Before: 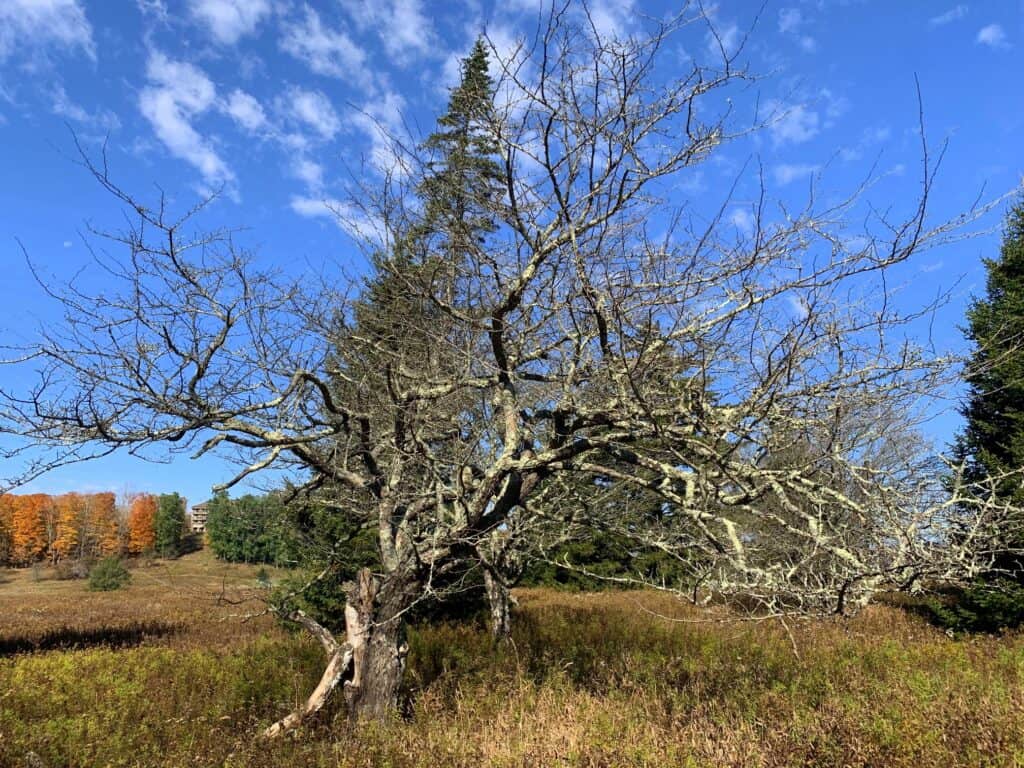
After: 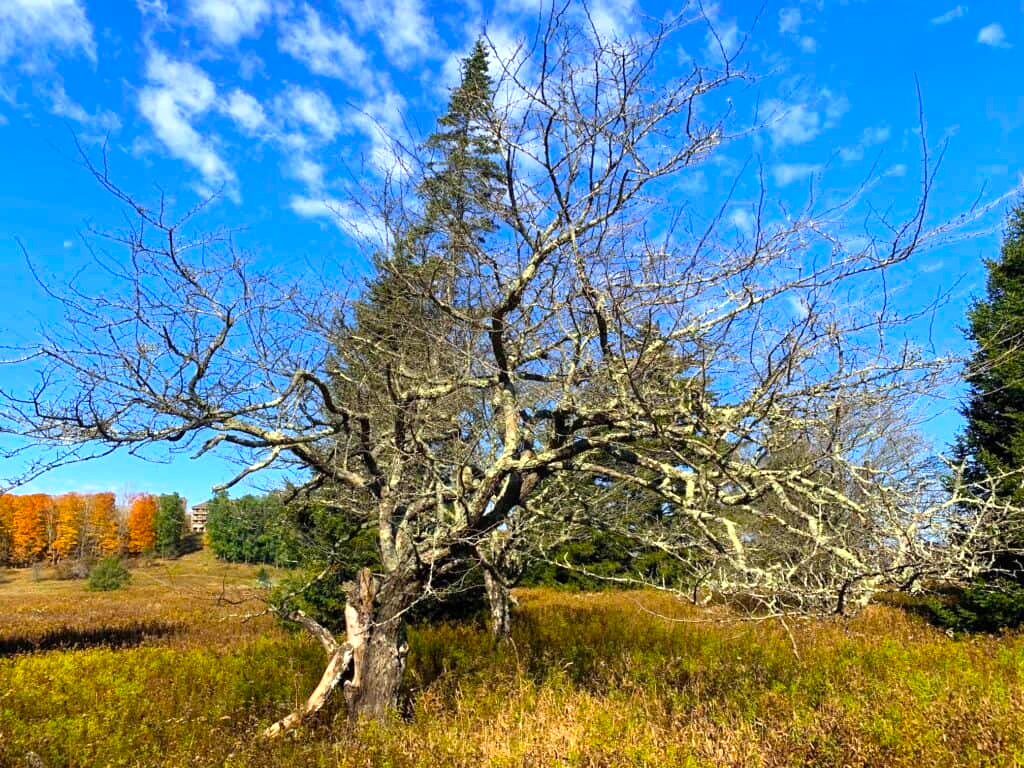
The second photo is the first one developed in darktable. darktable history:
exposure: exposure 0.523 EV, compensate highlight preservation false
color balance rgb: perceptual saturation grading › global saturation 31.295%, global vibrance 20%
